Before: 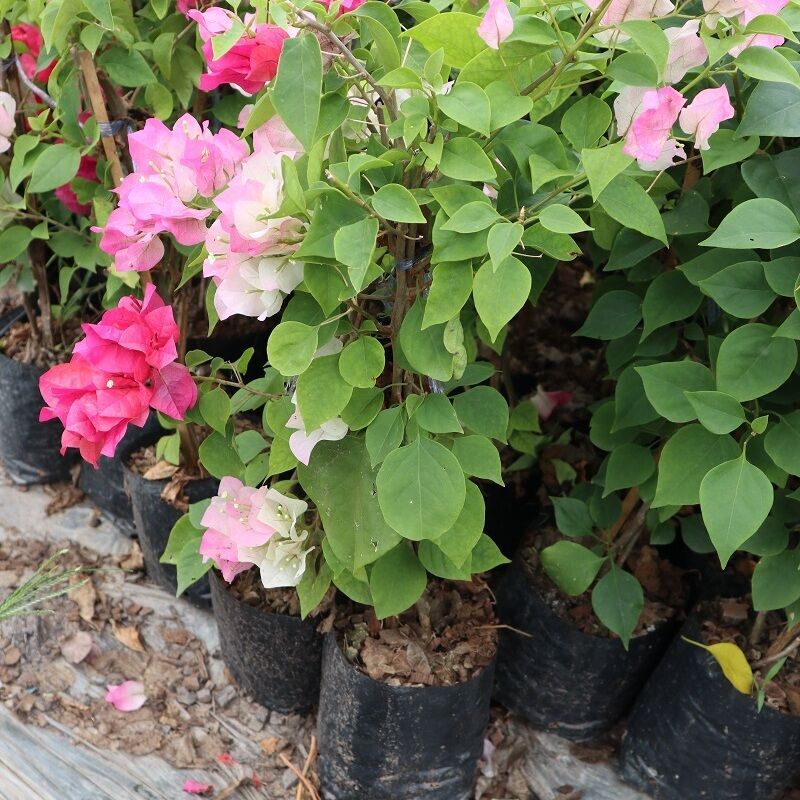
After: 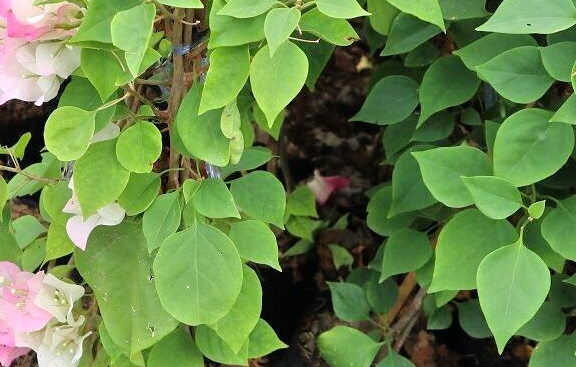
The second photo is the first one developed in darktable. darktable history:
tone equalizer: -7 EV 0.15 EV, -6 EV 0.6 EV, -5 EV 1.15 EV, -4 EV 1.33 EV, -3 EV 1.15 EV, -2 EV 0.6 EV, -1 EV 0.15 EV, mask exposure compensation -0.5 EV
color correction: saturation 1.1
crop and rotate: left 27.938%, top 27.046%, bottom 27.046%
